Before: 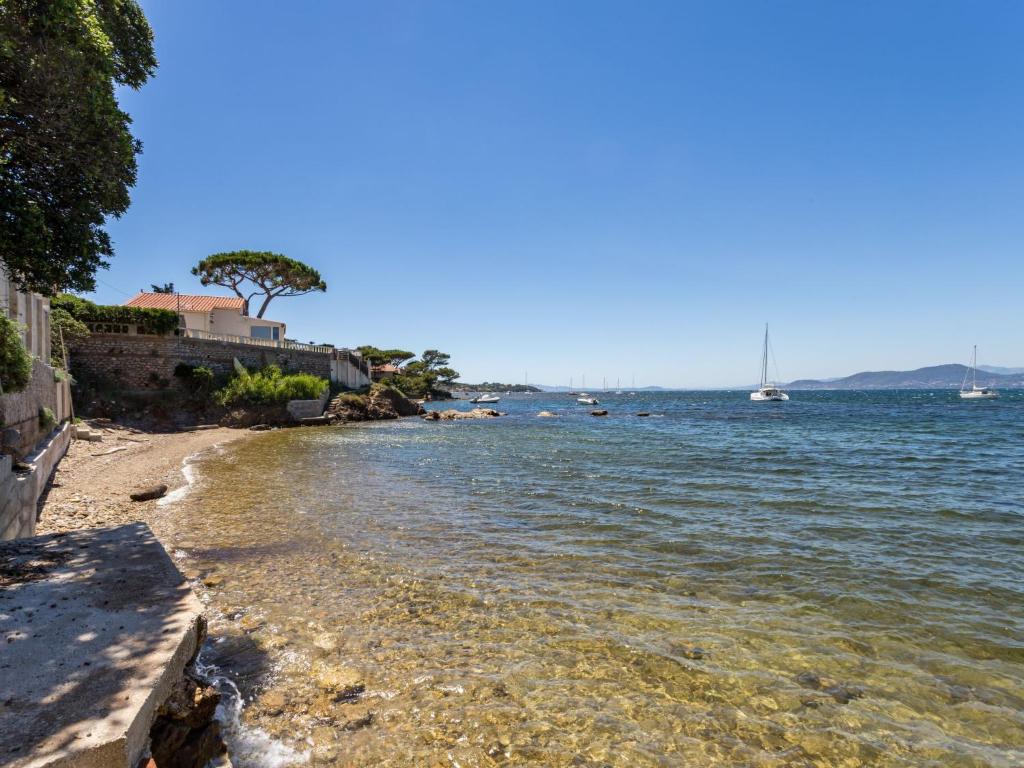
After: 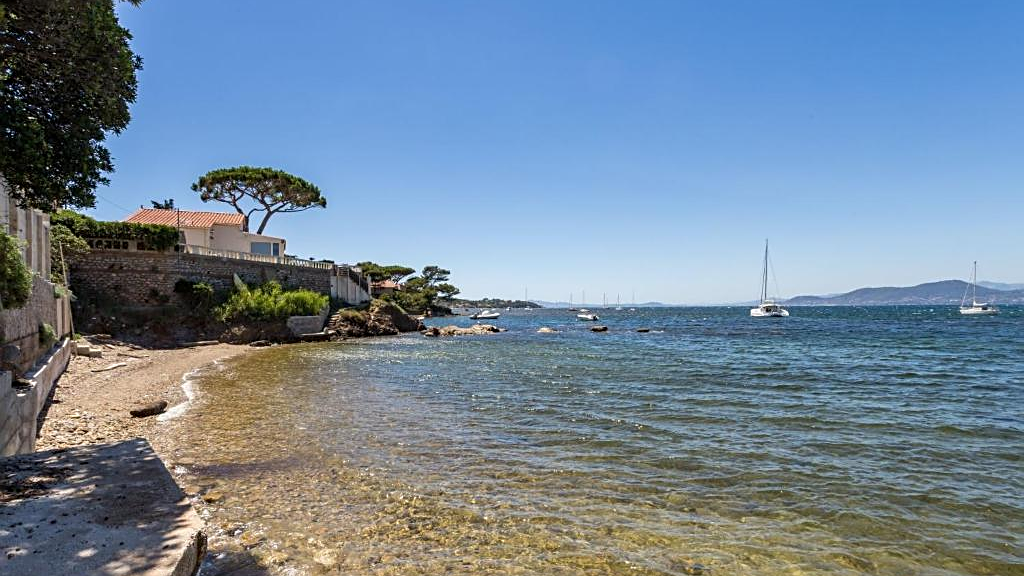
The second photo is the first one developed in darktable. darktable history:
crop: top 11.015%, bottom 13.931%
sharpen: on, module defaults
